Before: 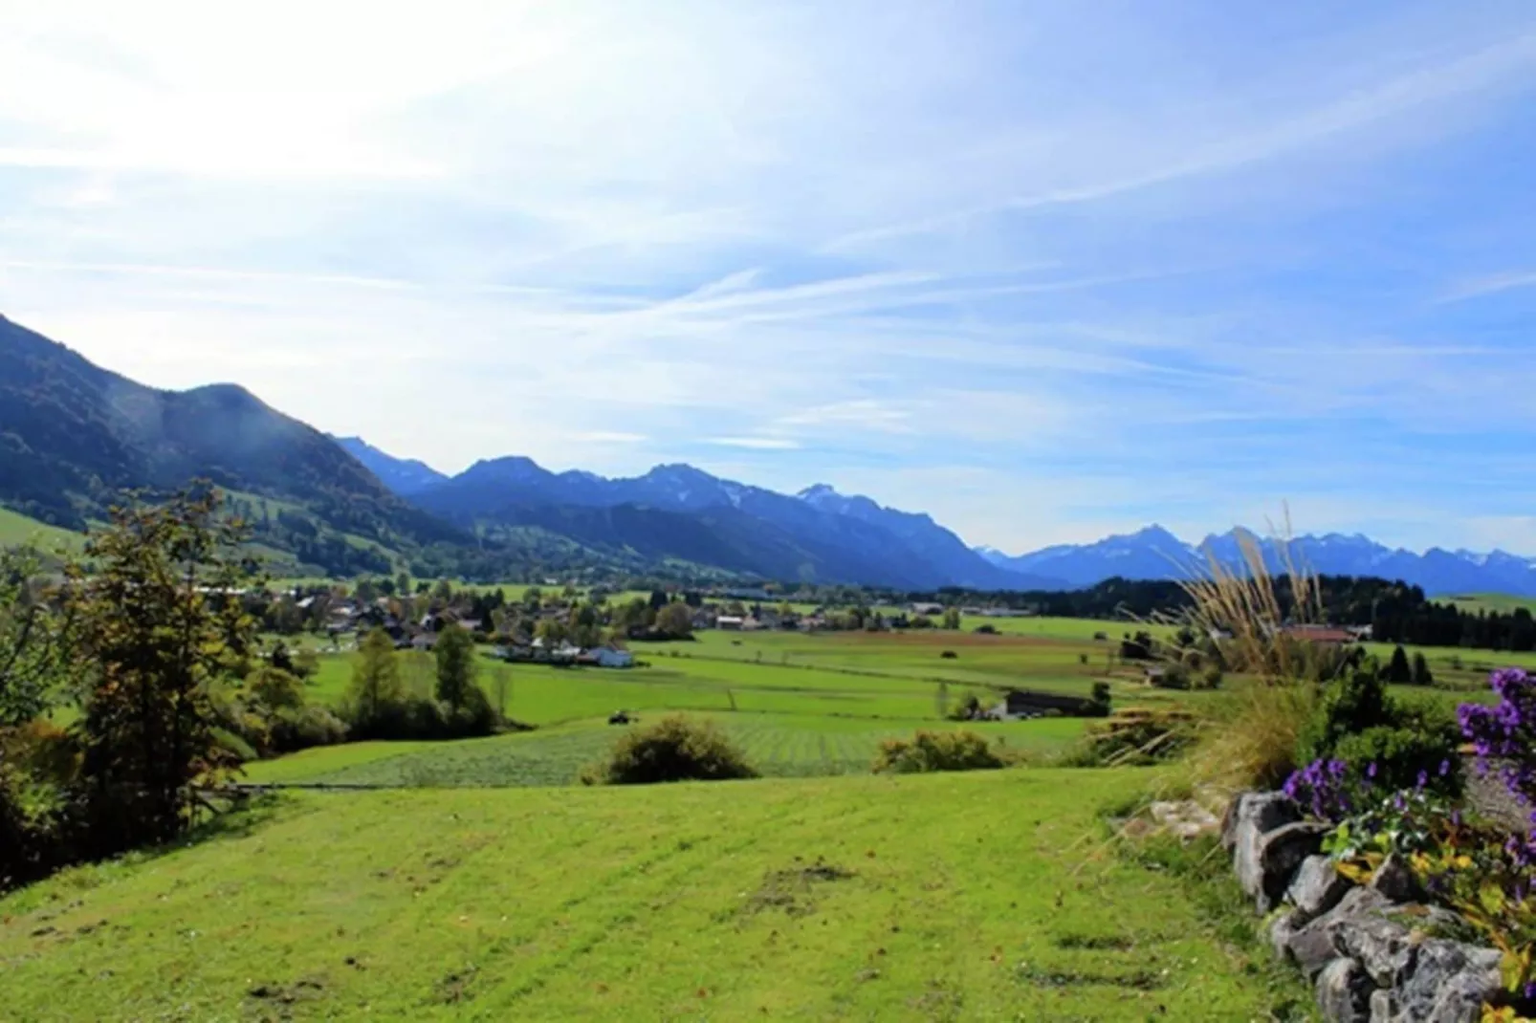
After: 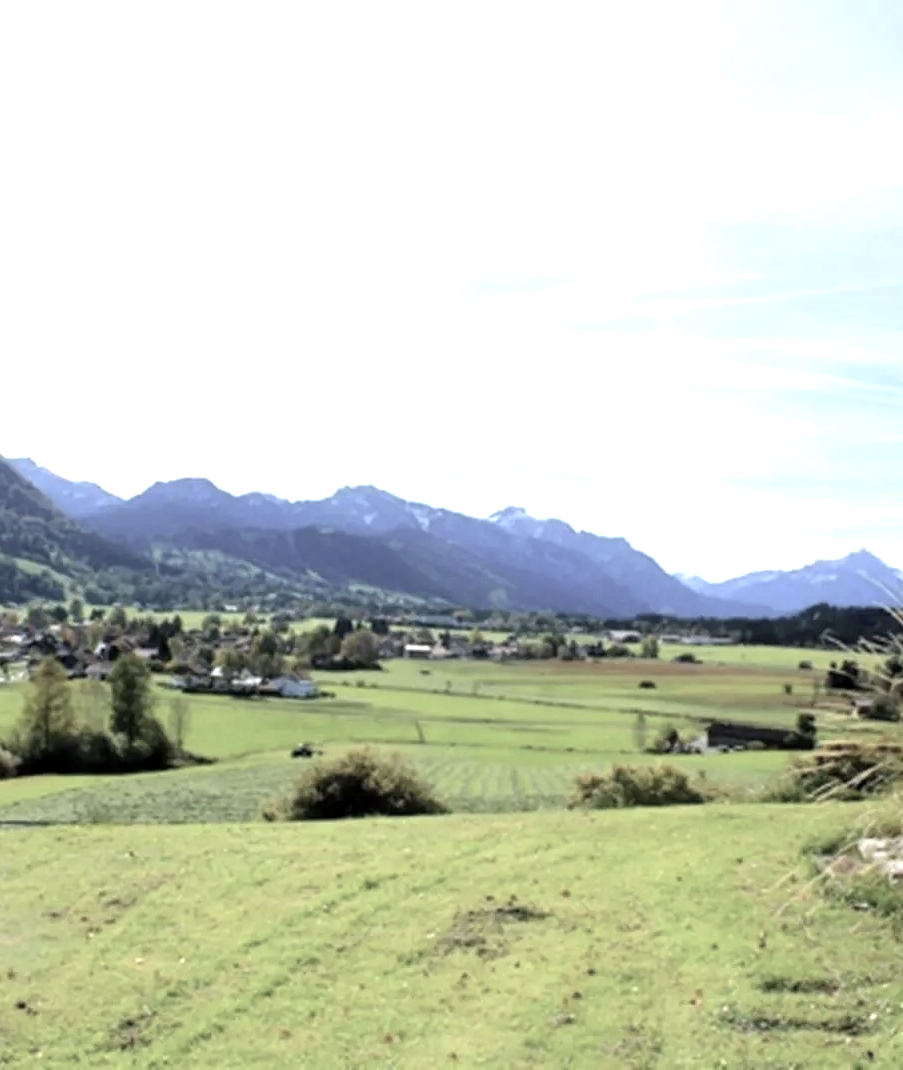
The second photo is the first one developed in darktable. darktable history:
color correction: saturation 0.5
exposure: black level correction 0.001, exposure 1 EV, compensate highlight preservation false
crop: left 21.496%, right 22.254%
